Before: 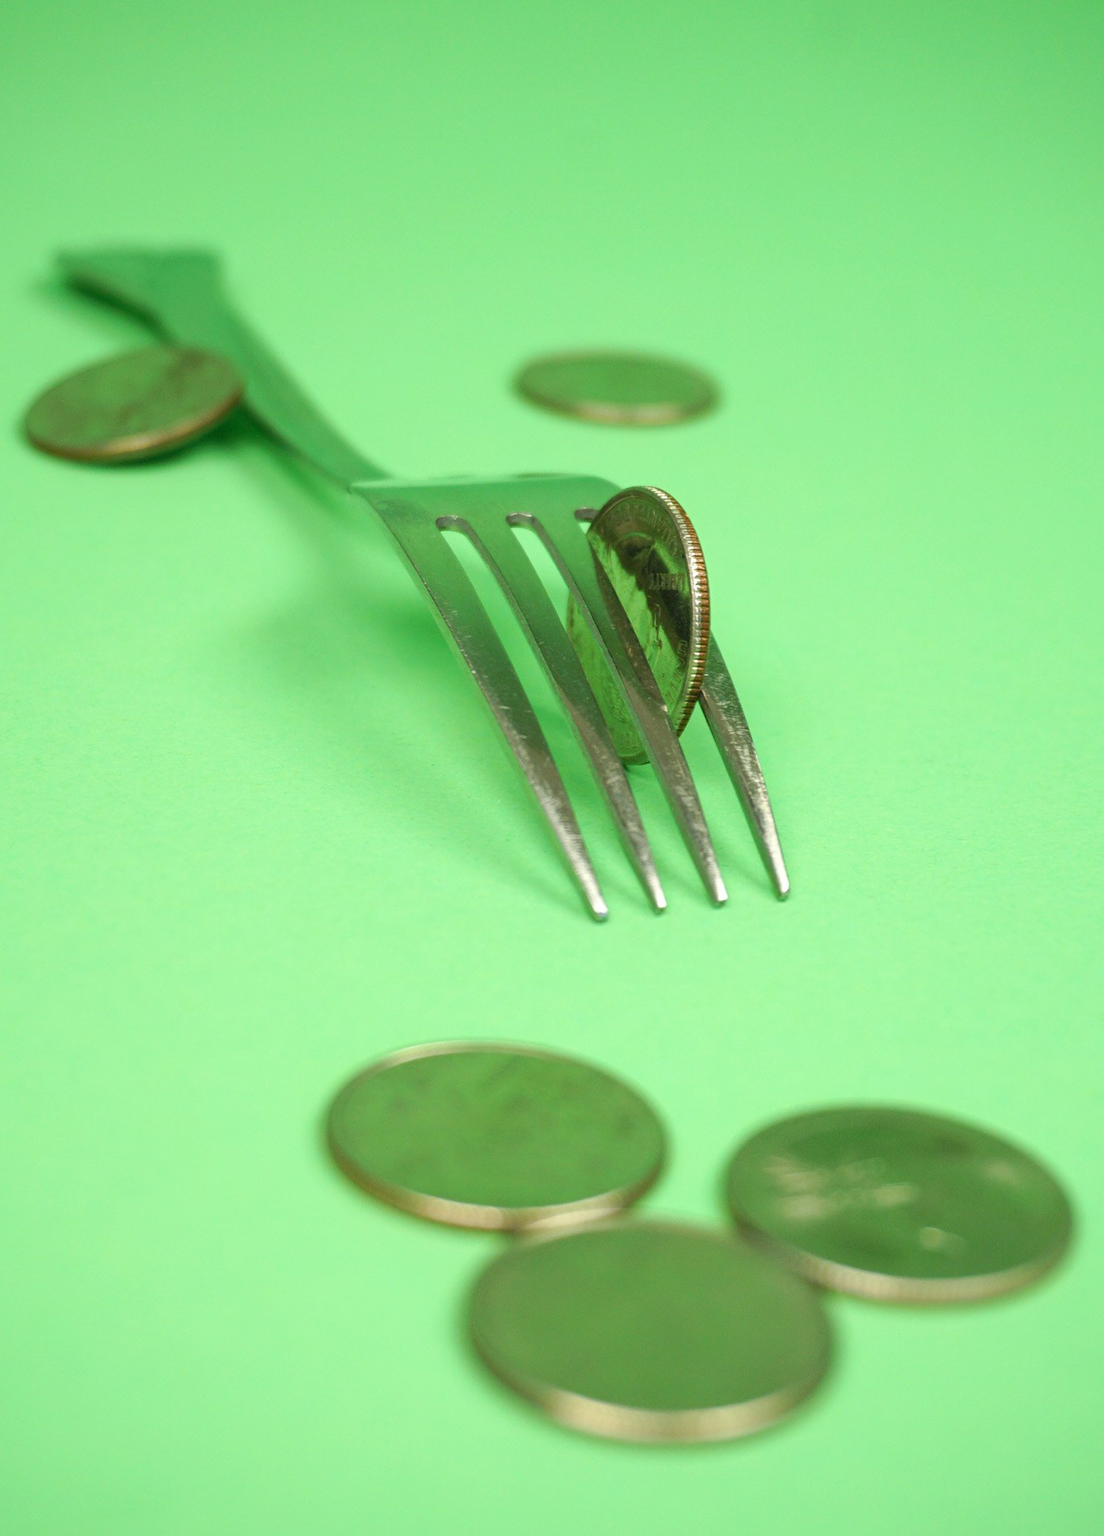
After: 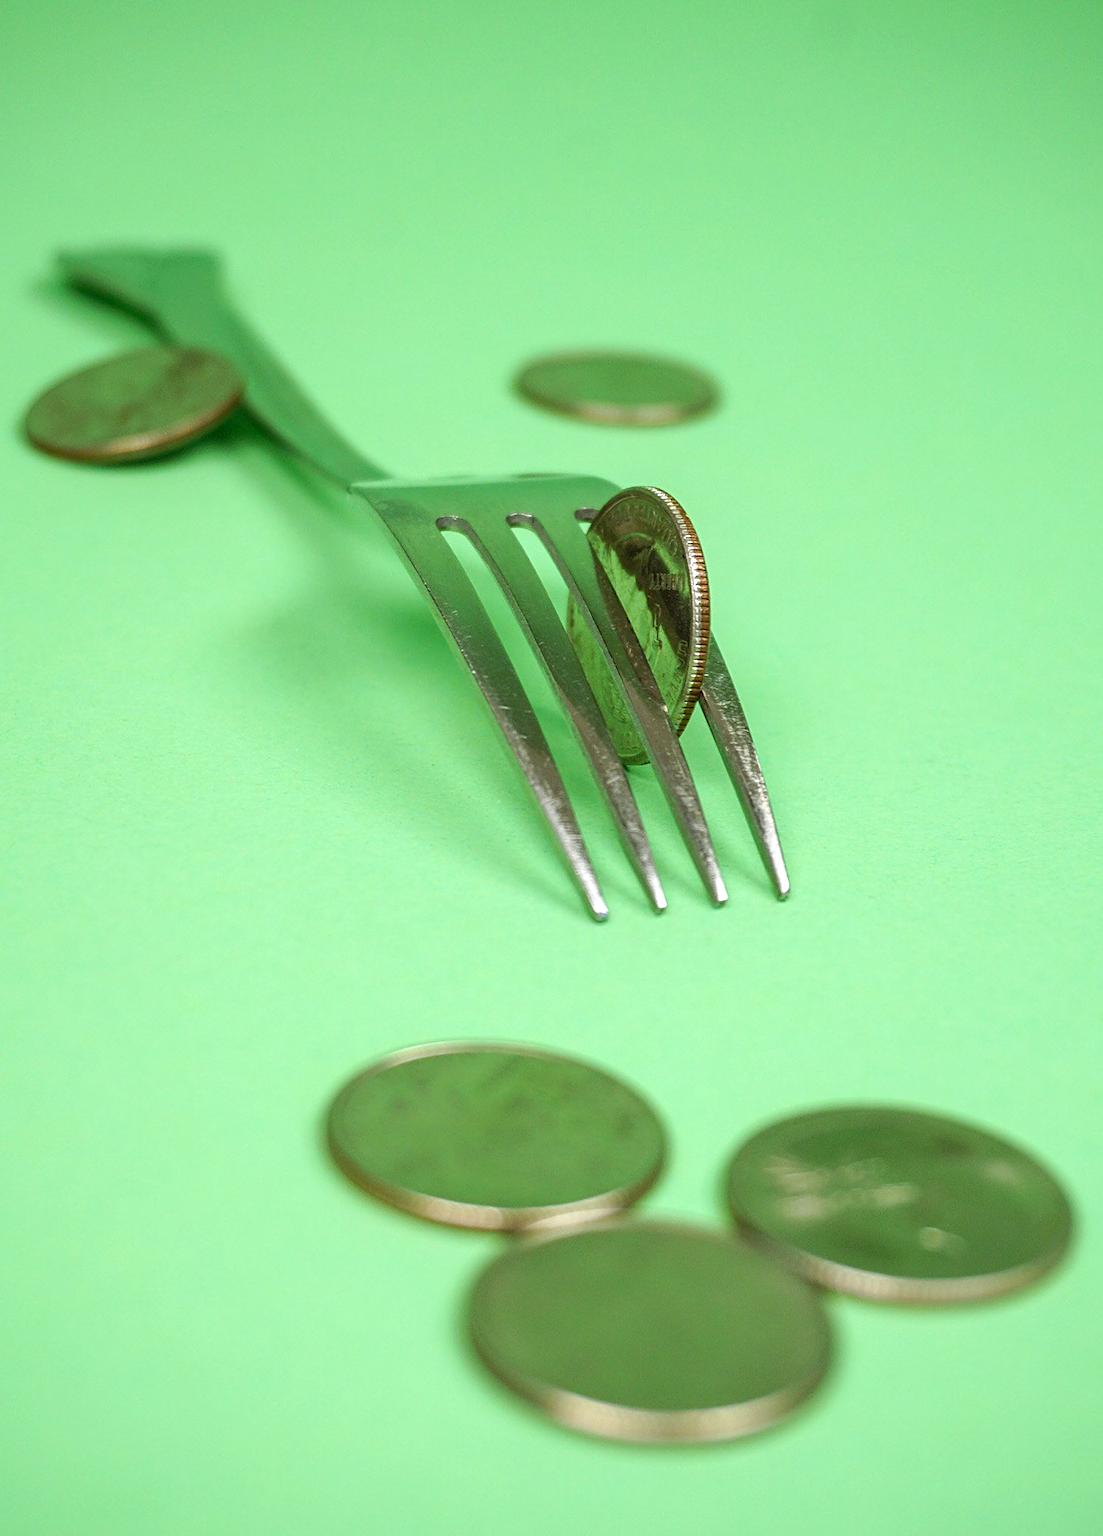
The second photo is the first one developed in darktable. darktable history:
sharpen: on, module defaults
white balance: red 1.004, blue 1.096
color balance: mode lift, gamma, gain (sRGB), lift [1, 1.049, 1, 1]
local contrast: on, module defaults
